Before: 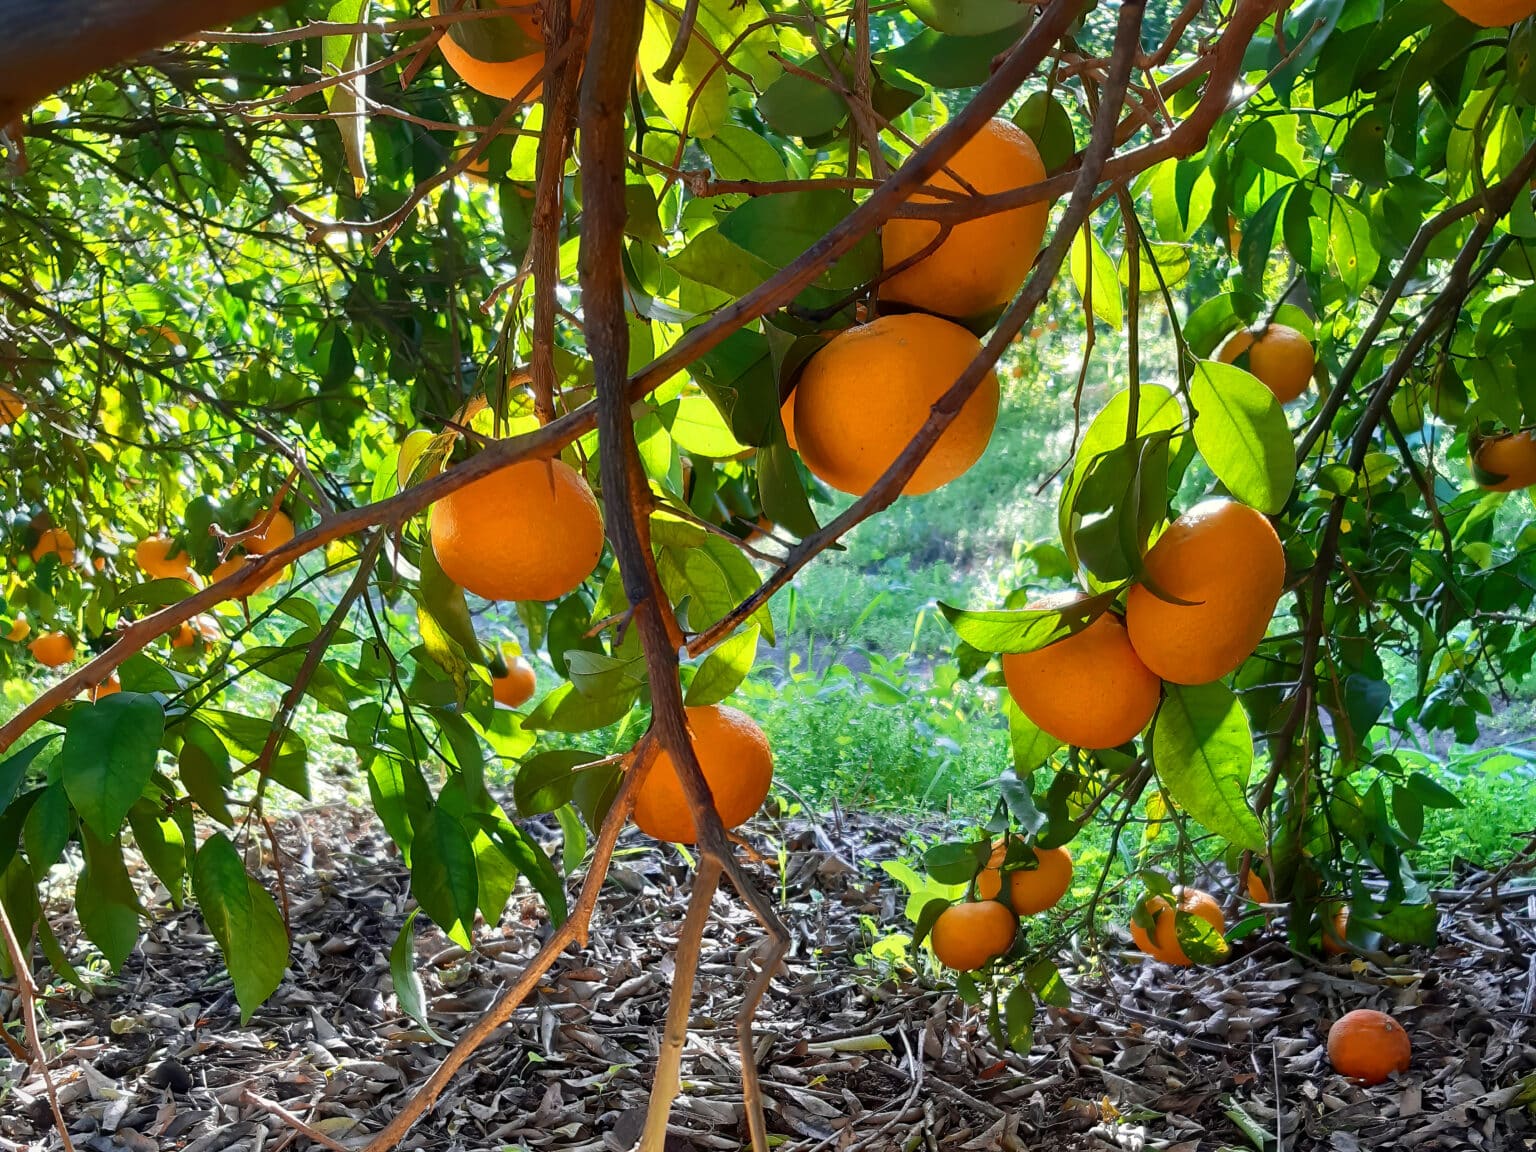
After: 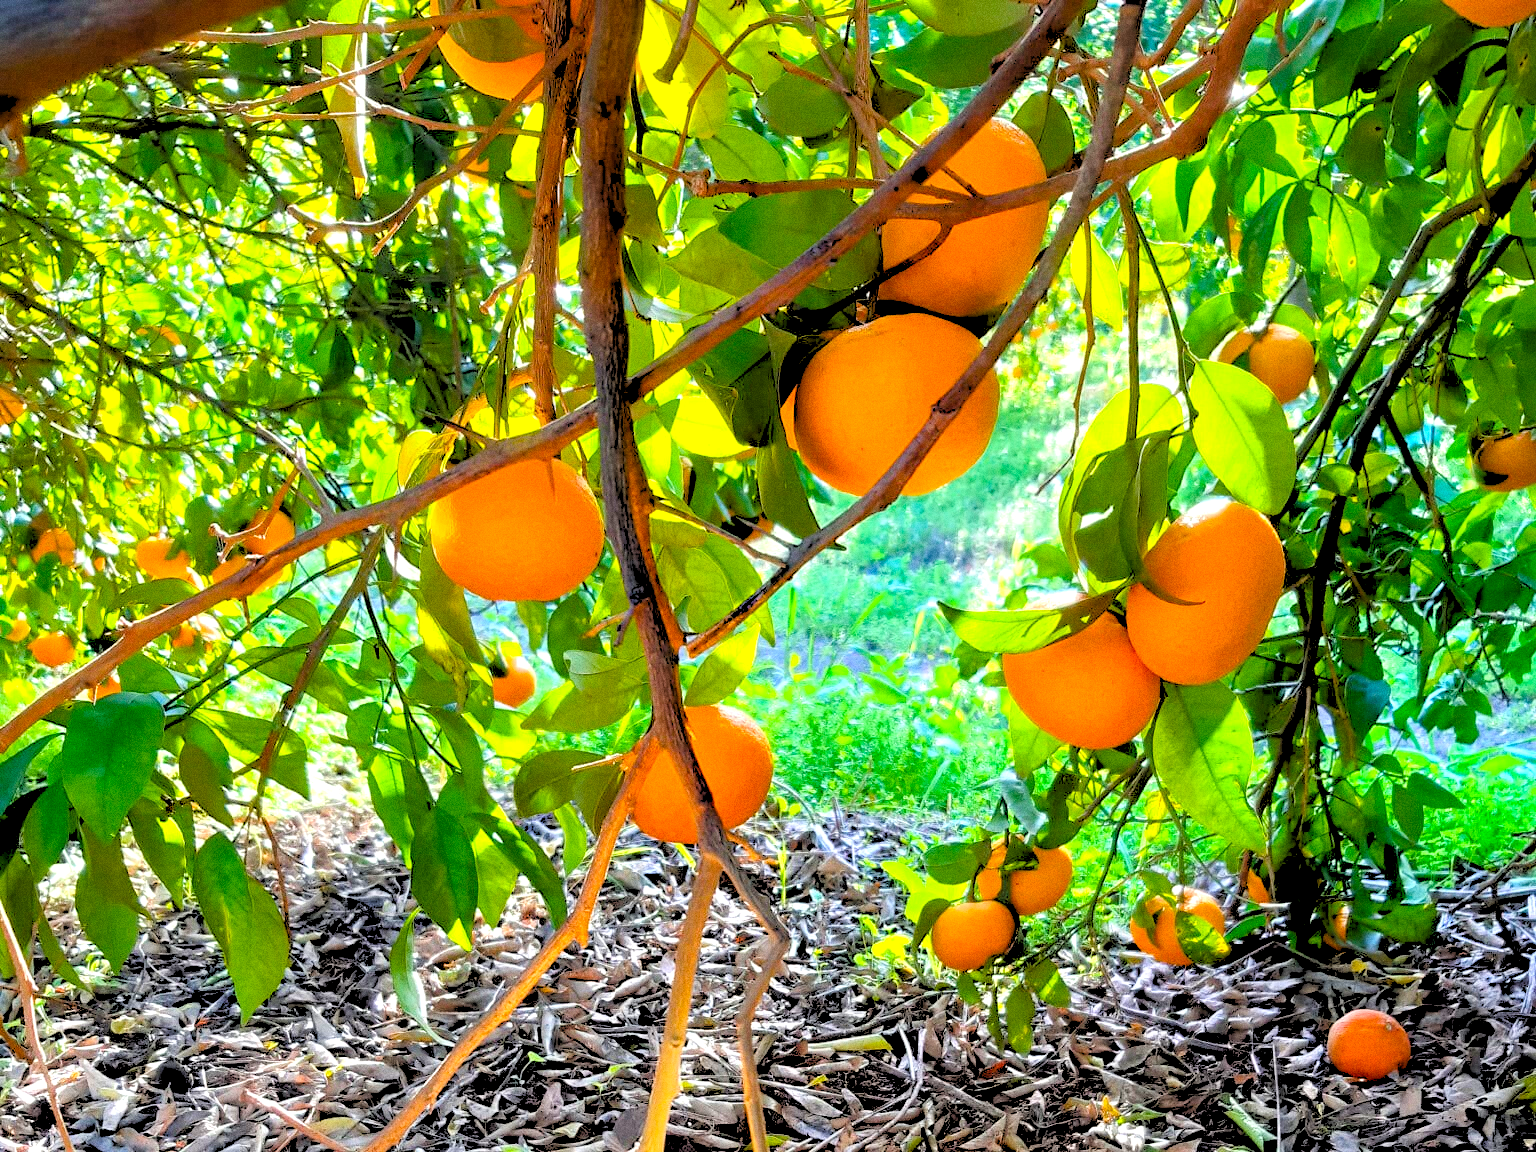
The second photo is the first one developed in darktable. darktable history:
color balance rgb: perceptual saturation grading › global saturation 25%, global vibrance 20%
exposure: black level correction 0, exposure 0.7 EV, compensate exposure bias true, compensate highlight preservation false
rgb levels: levels [[0.027, 0.429, 0.996], [0, 0.5, 1], [0, 0.5, 1]]
white balance: emerald 1
grain: strength 26%
